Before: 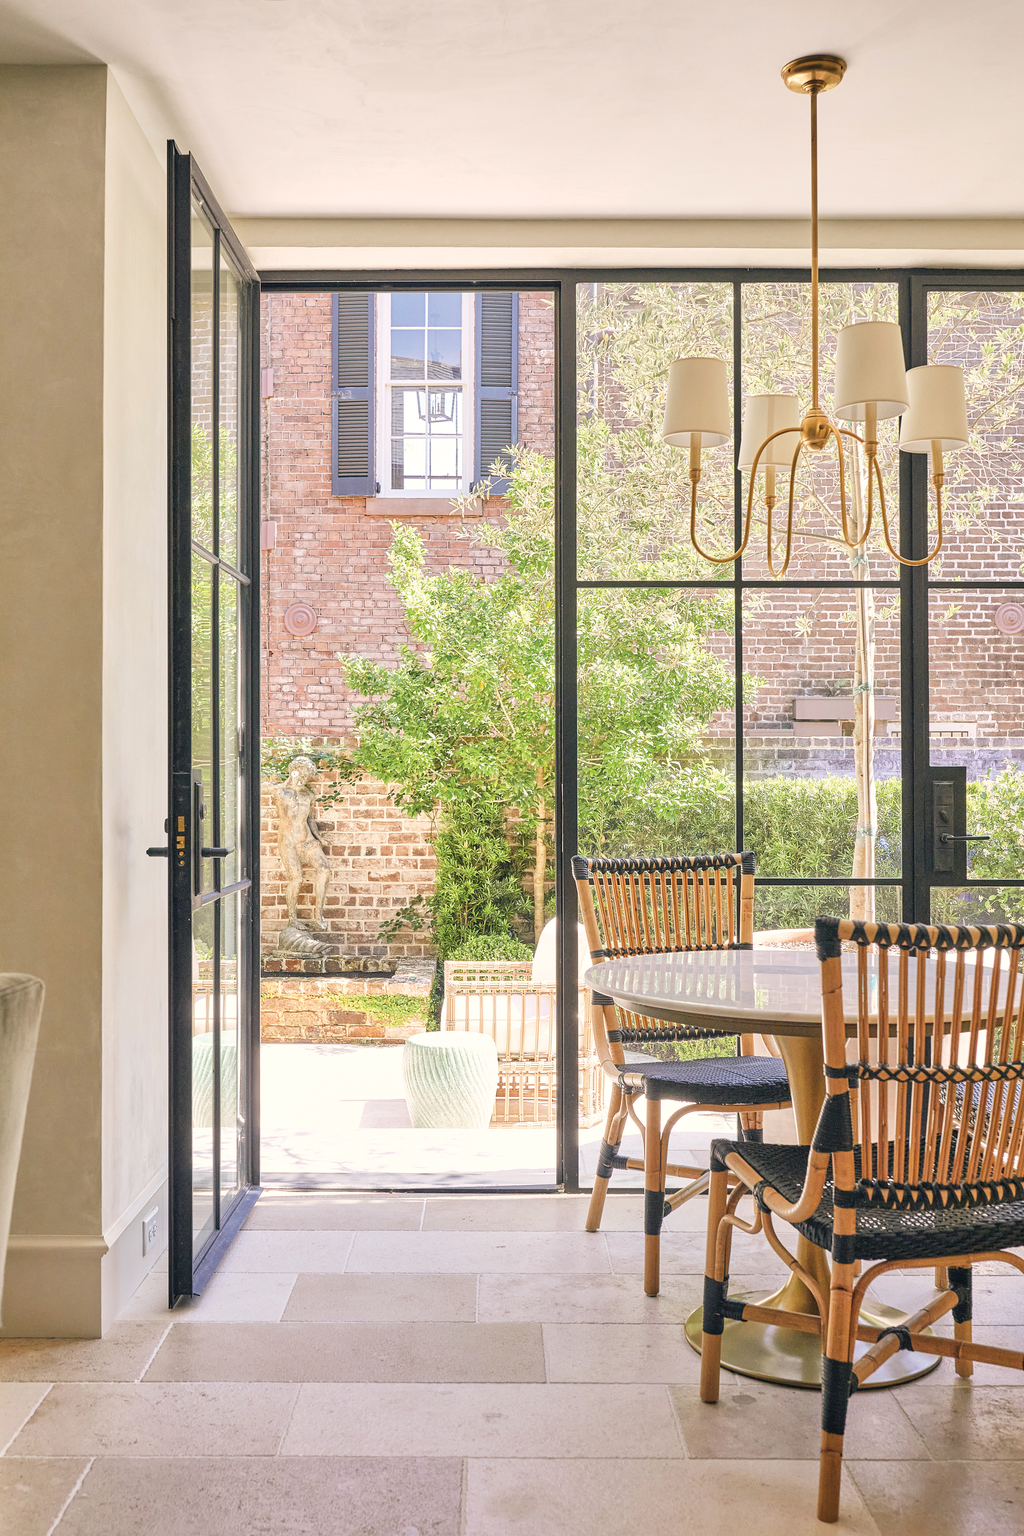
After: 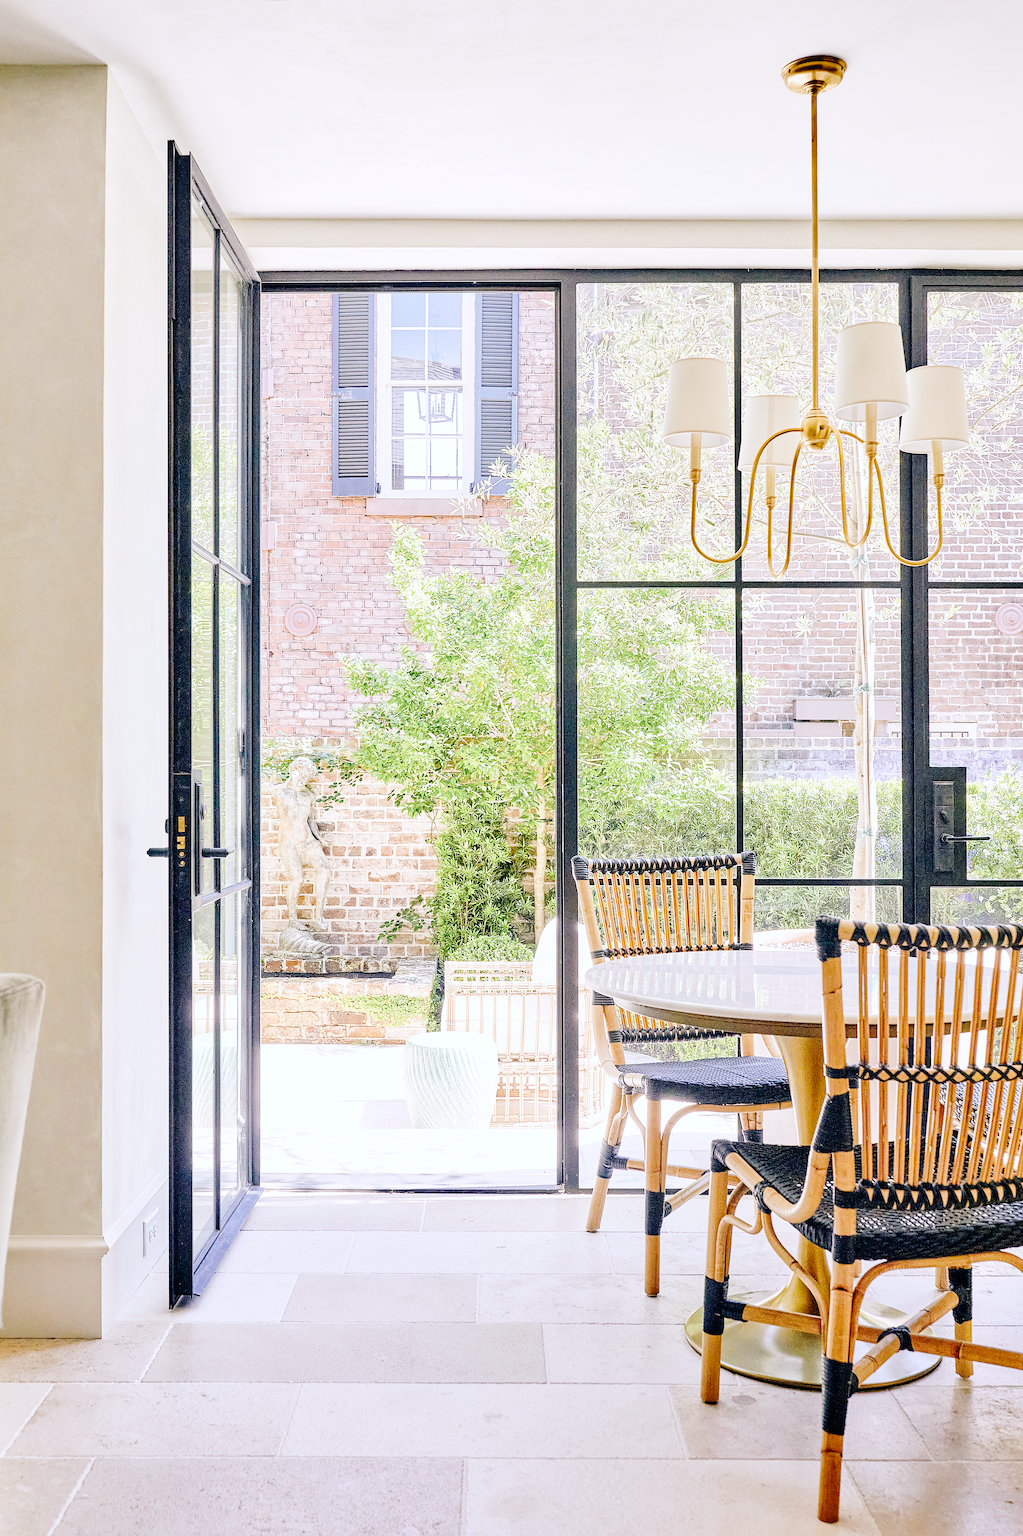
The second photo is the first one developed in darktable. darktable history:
sharpen: on, module defaults
base curve: curves: ch0 [(0, 0) (0.036, 0.01) (0.123, 0.254) (0.258, 0.504) (0.507, 0.748) (1, 1)], preserve colors none
color calibration: gray › normalize channels true, illuminant as shot in camera, x 0.37, y 0.382, temperature 4313.99 K, gamut compression 0.023
